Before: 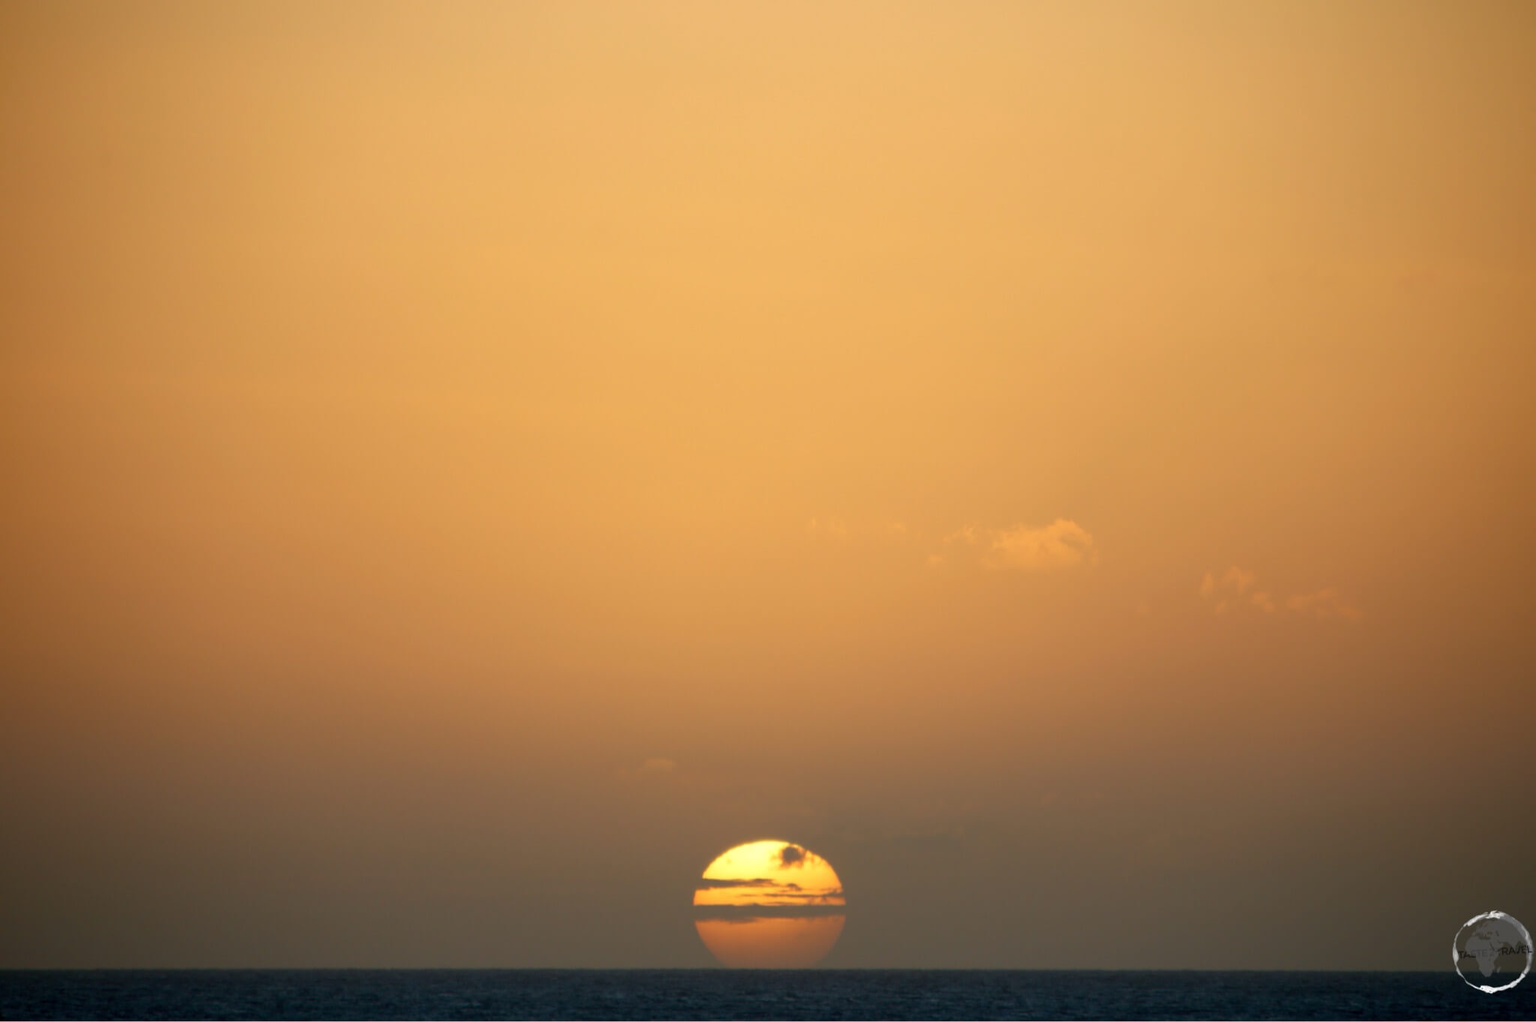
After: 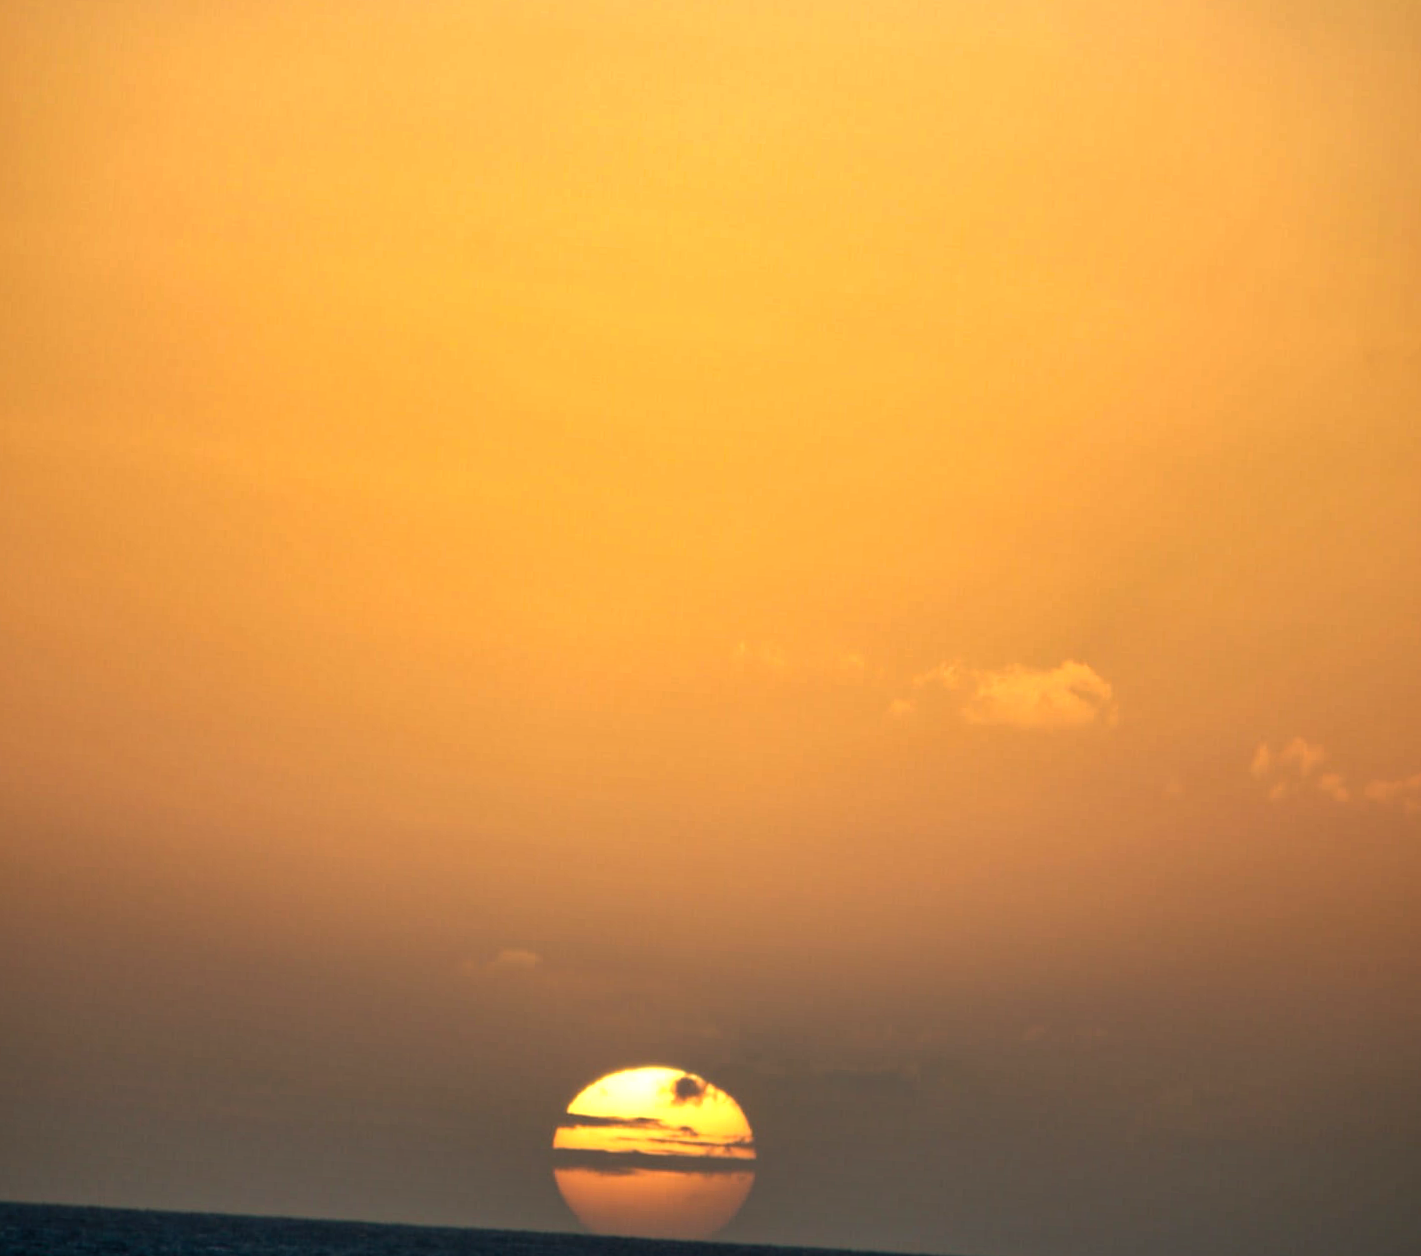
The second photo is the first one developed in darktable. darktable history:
tone equalizer: -8 EV -0.763 EV, -7 EV -0.727 EV, -6 EV -0.632 EV, -5 EV -0.383 EV, -3 EV 0.371 EV, -2 EV 0.6 EV, -1 EV 0.685 EV, +0 EV 0.742 EV, edges refinement/feathering 500, mask exposure compensation -1.57 EV, preserve details no
crop and rotate: angle -3.23°, left 13.961%, top 0.033%, right 10.861%, bottom 0.041%
shadows and highlights: soften with gaussian
haze removal: adaptive false
